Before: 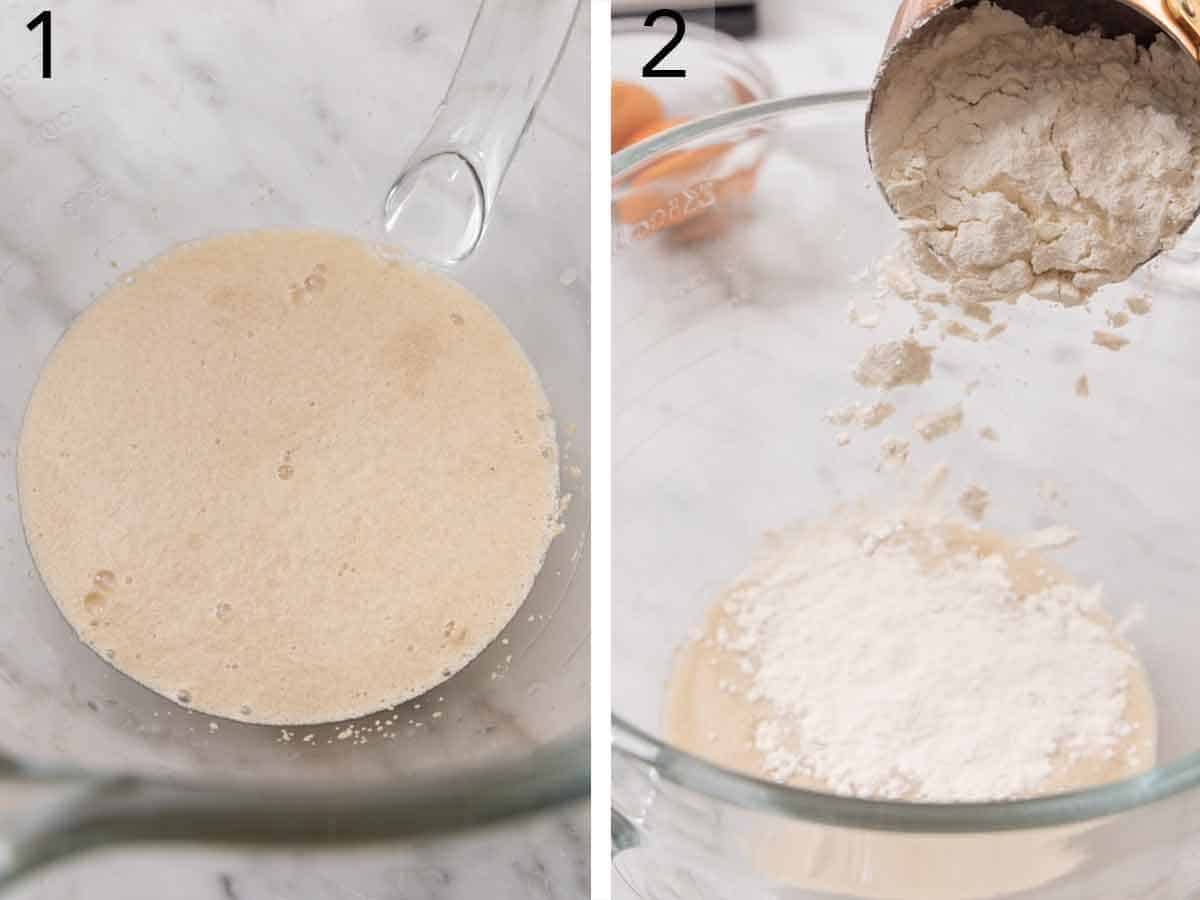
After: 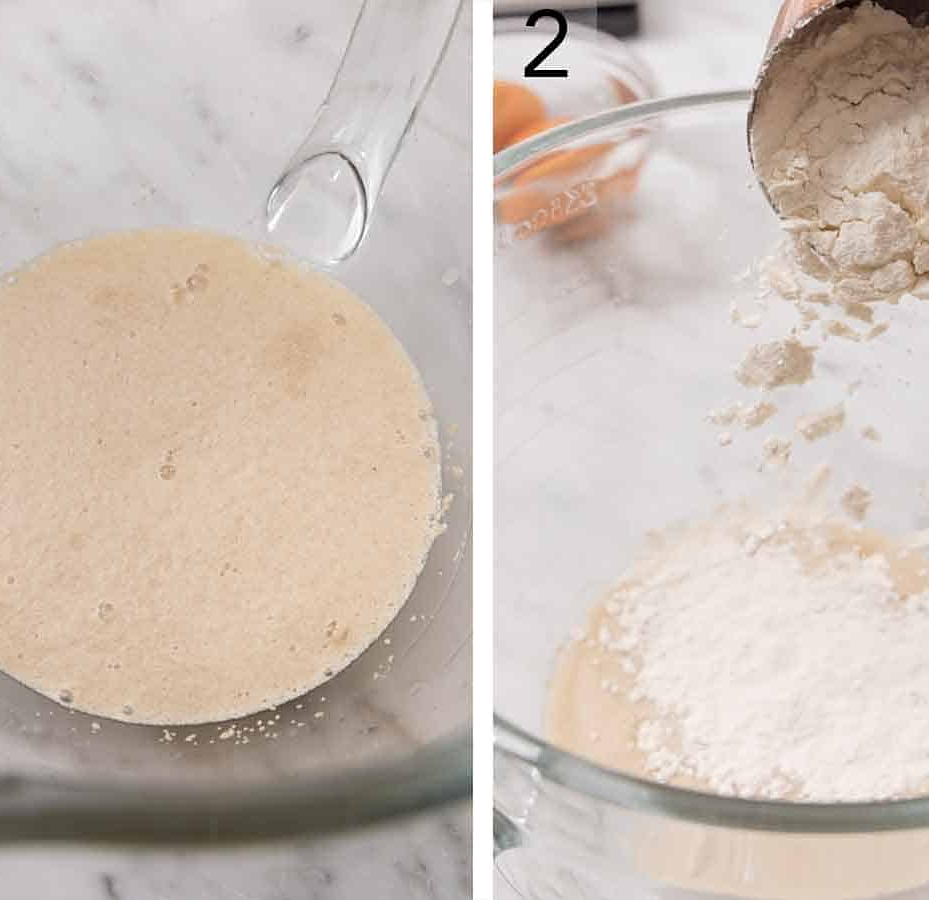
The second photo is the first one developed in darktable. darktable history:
crop: left 9.88%, right 12.664%
sharpen: amount 0.2
